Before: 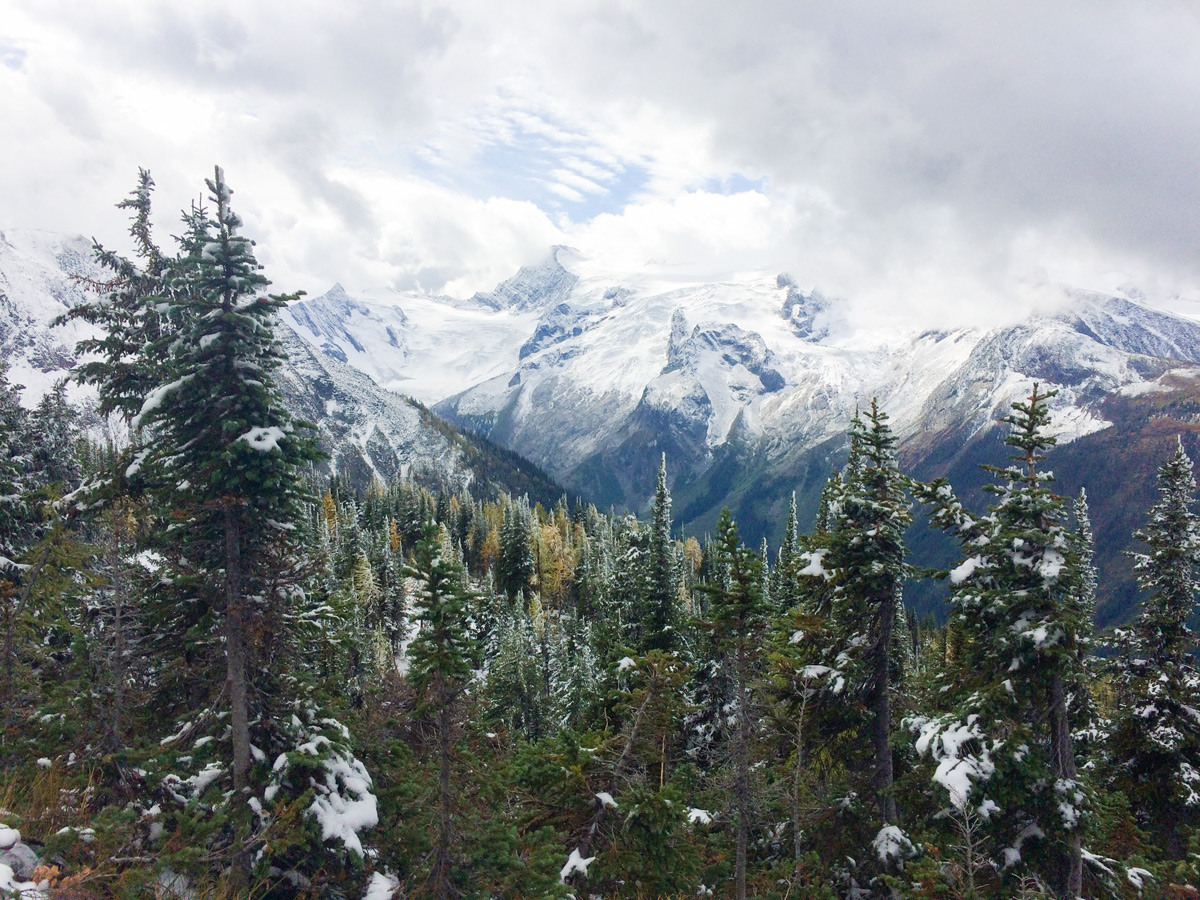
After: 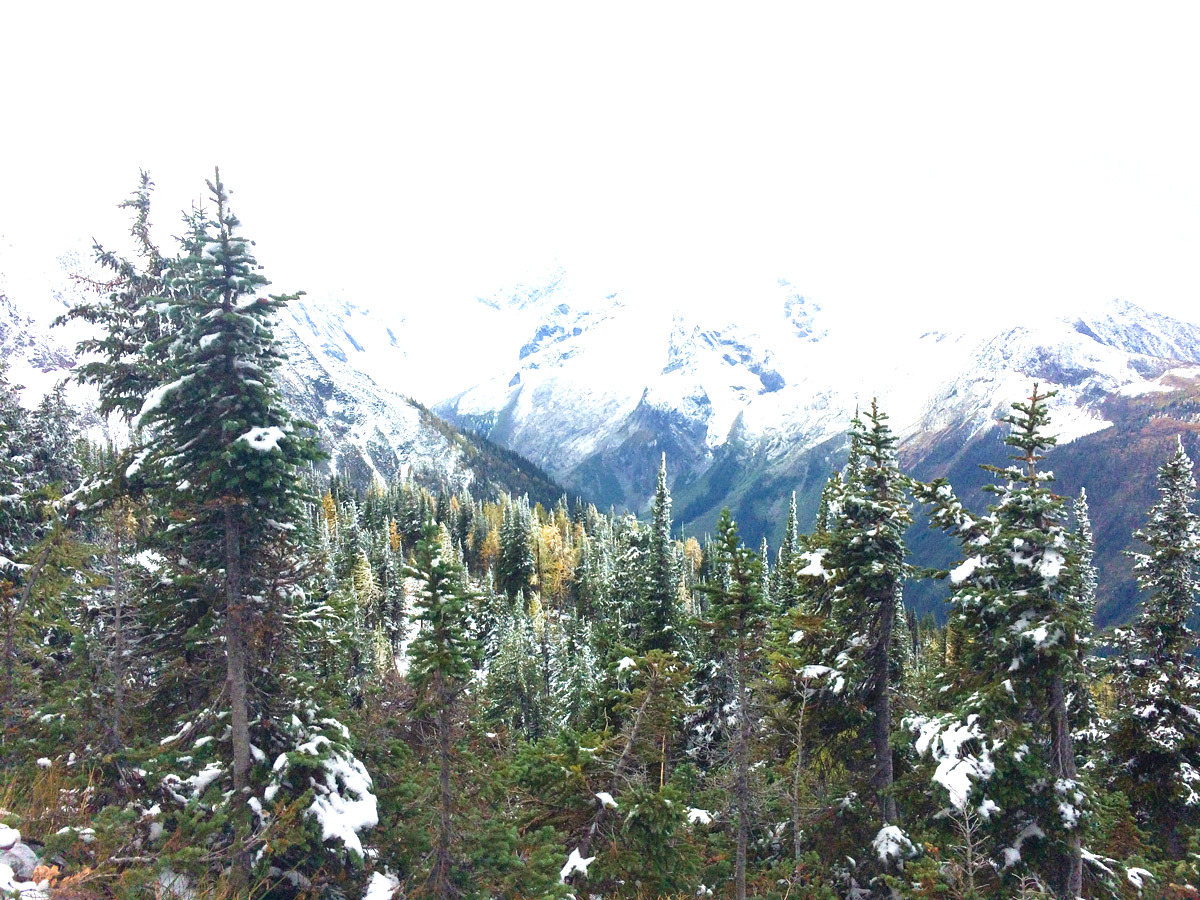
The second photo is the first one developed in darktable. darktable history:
exposure: black level correction 0, exposure 1.106 EV, compensate exposure bias true, compensate highlight preservation false
